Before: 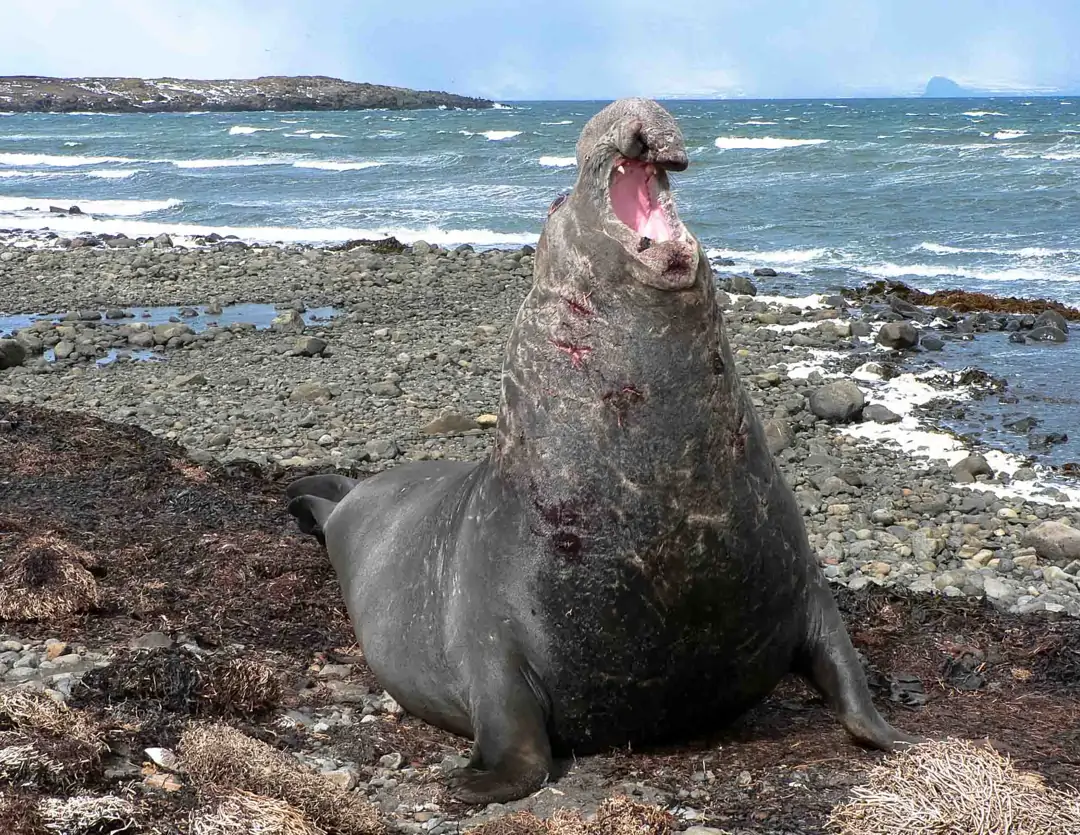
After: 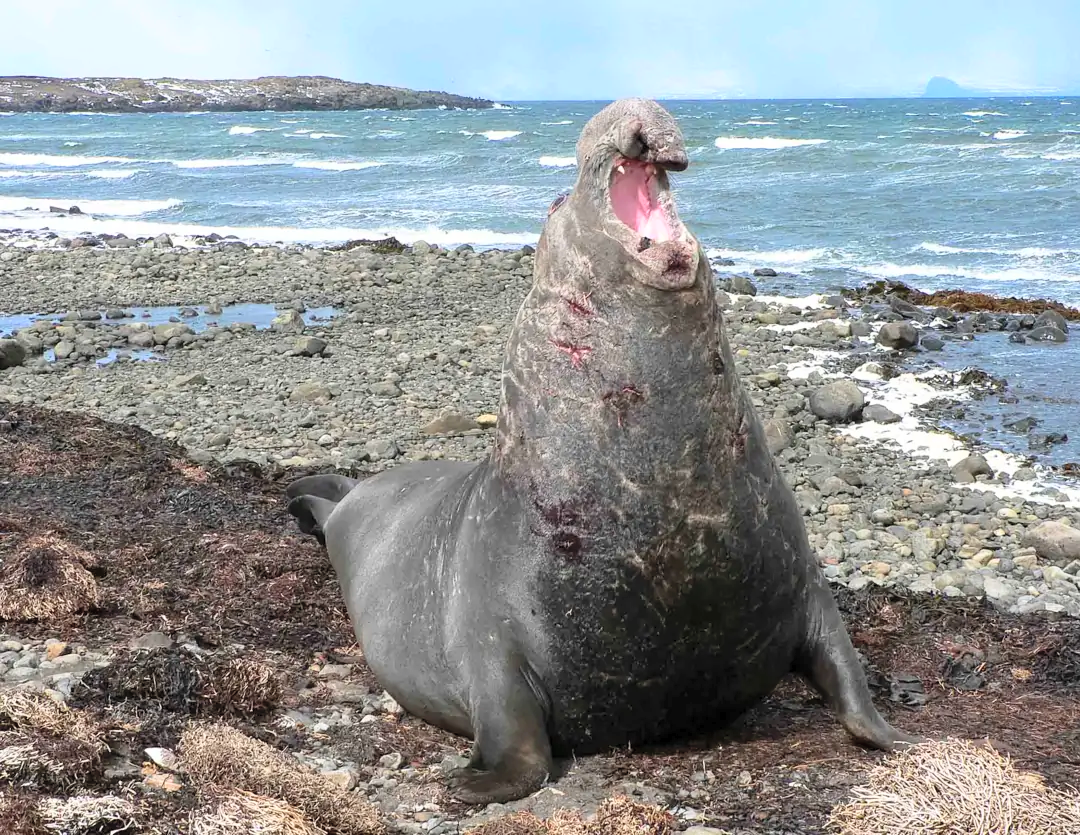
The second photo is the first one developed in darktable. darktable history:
color correction: highlights b* -0.026, saturation 1.12
contrast brightness saturation: contrast 0.135, brightness 0.219
